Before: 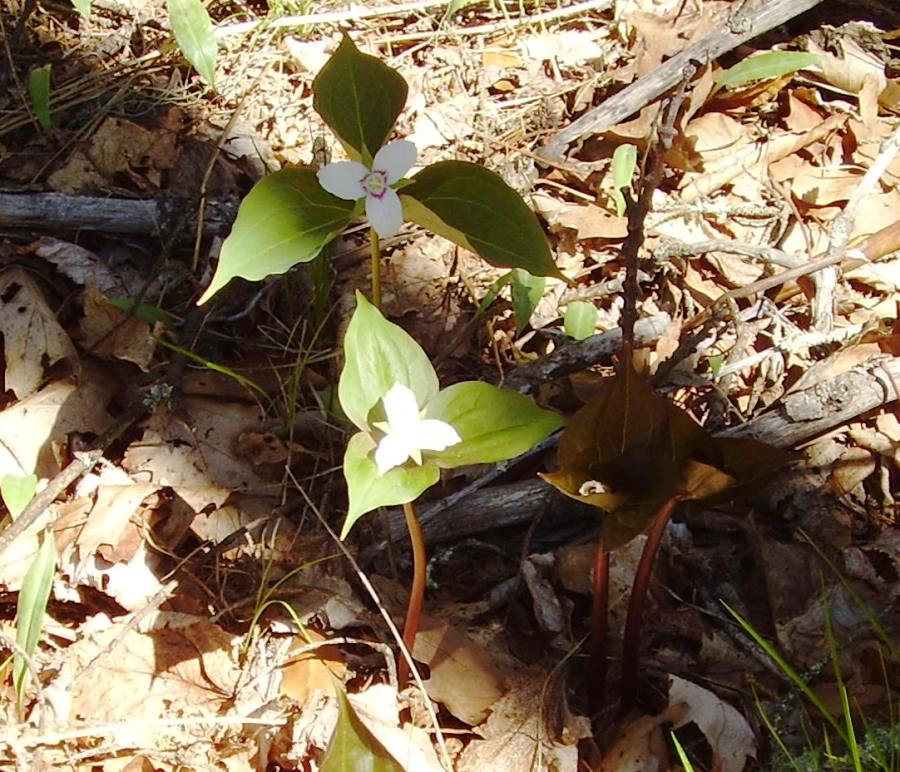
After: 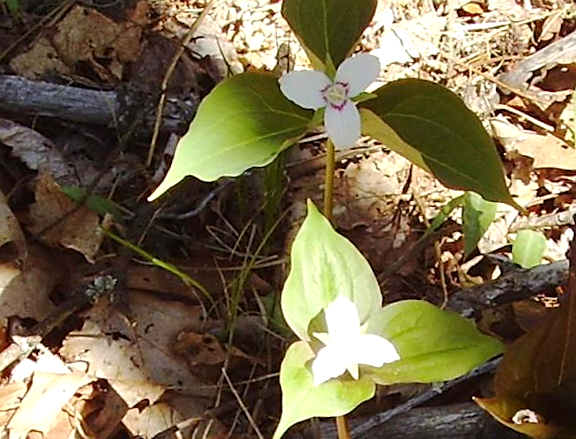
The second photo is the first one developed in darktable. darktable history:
exposure: exposure 0.3 EV, compensate highlight preservation false
sharpen: radius 1.864, amount 0.398, threshold 1.271
crop and rotate: angle -4.99°, left 2.122%, top 6.945%, right 27.566%, bottom 30.519%
